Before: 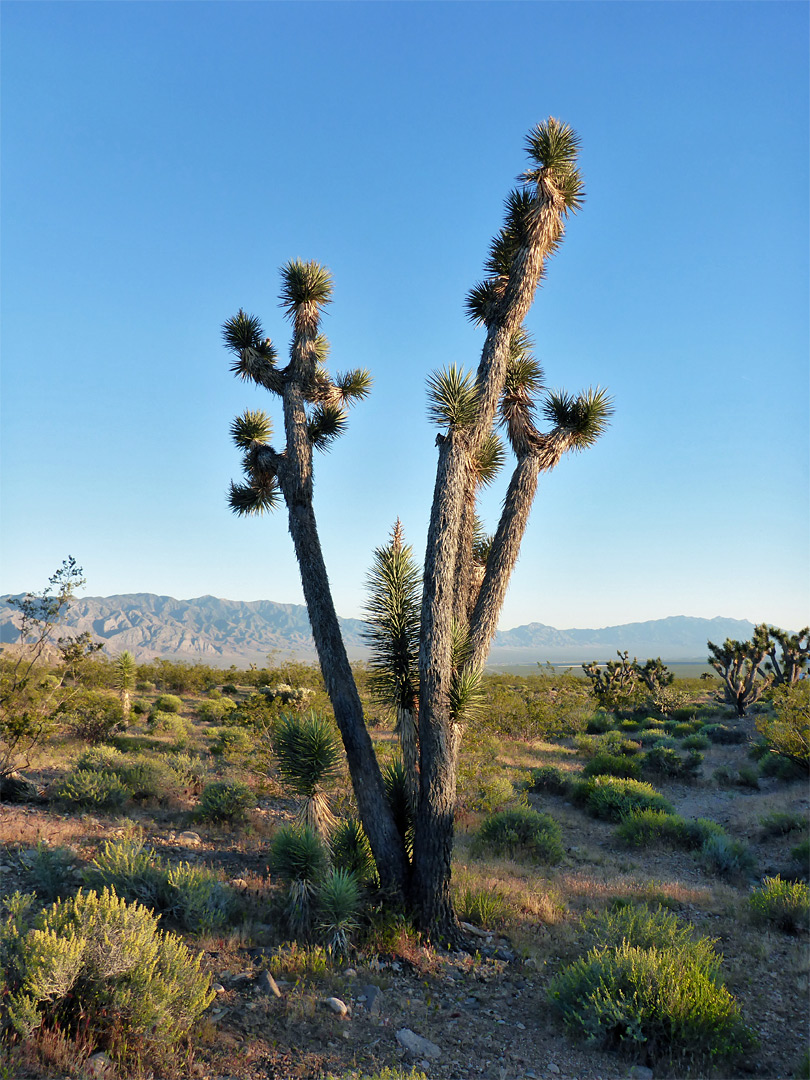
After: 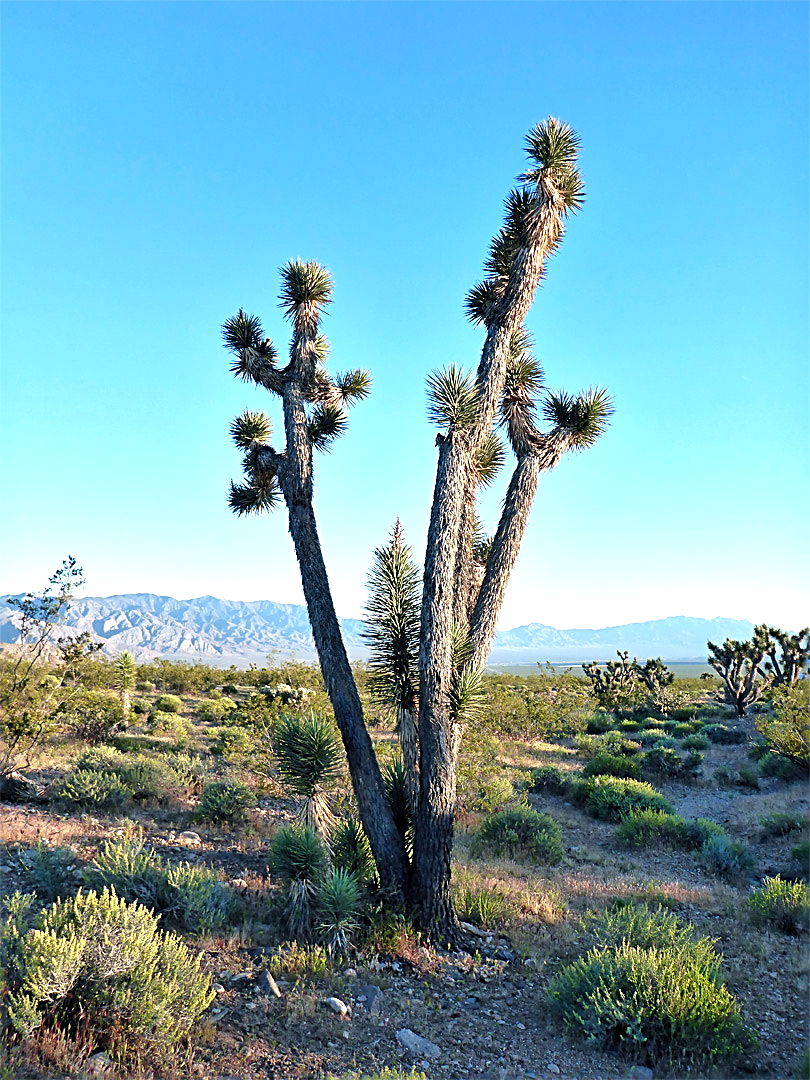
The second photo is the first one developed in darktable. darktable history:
sharpen: radius 2.677, amount 0.659
color calibration: x 0.37, y 0.382, temperature 4318.37 K
exposure: black level correction 0, exposure 0.692 EV, compensate exposure bias true, compensate highlight preservation false
